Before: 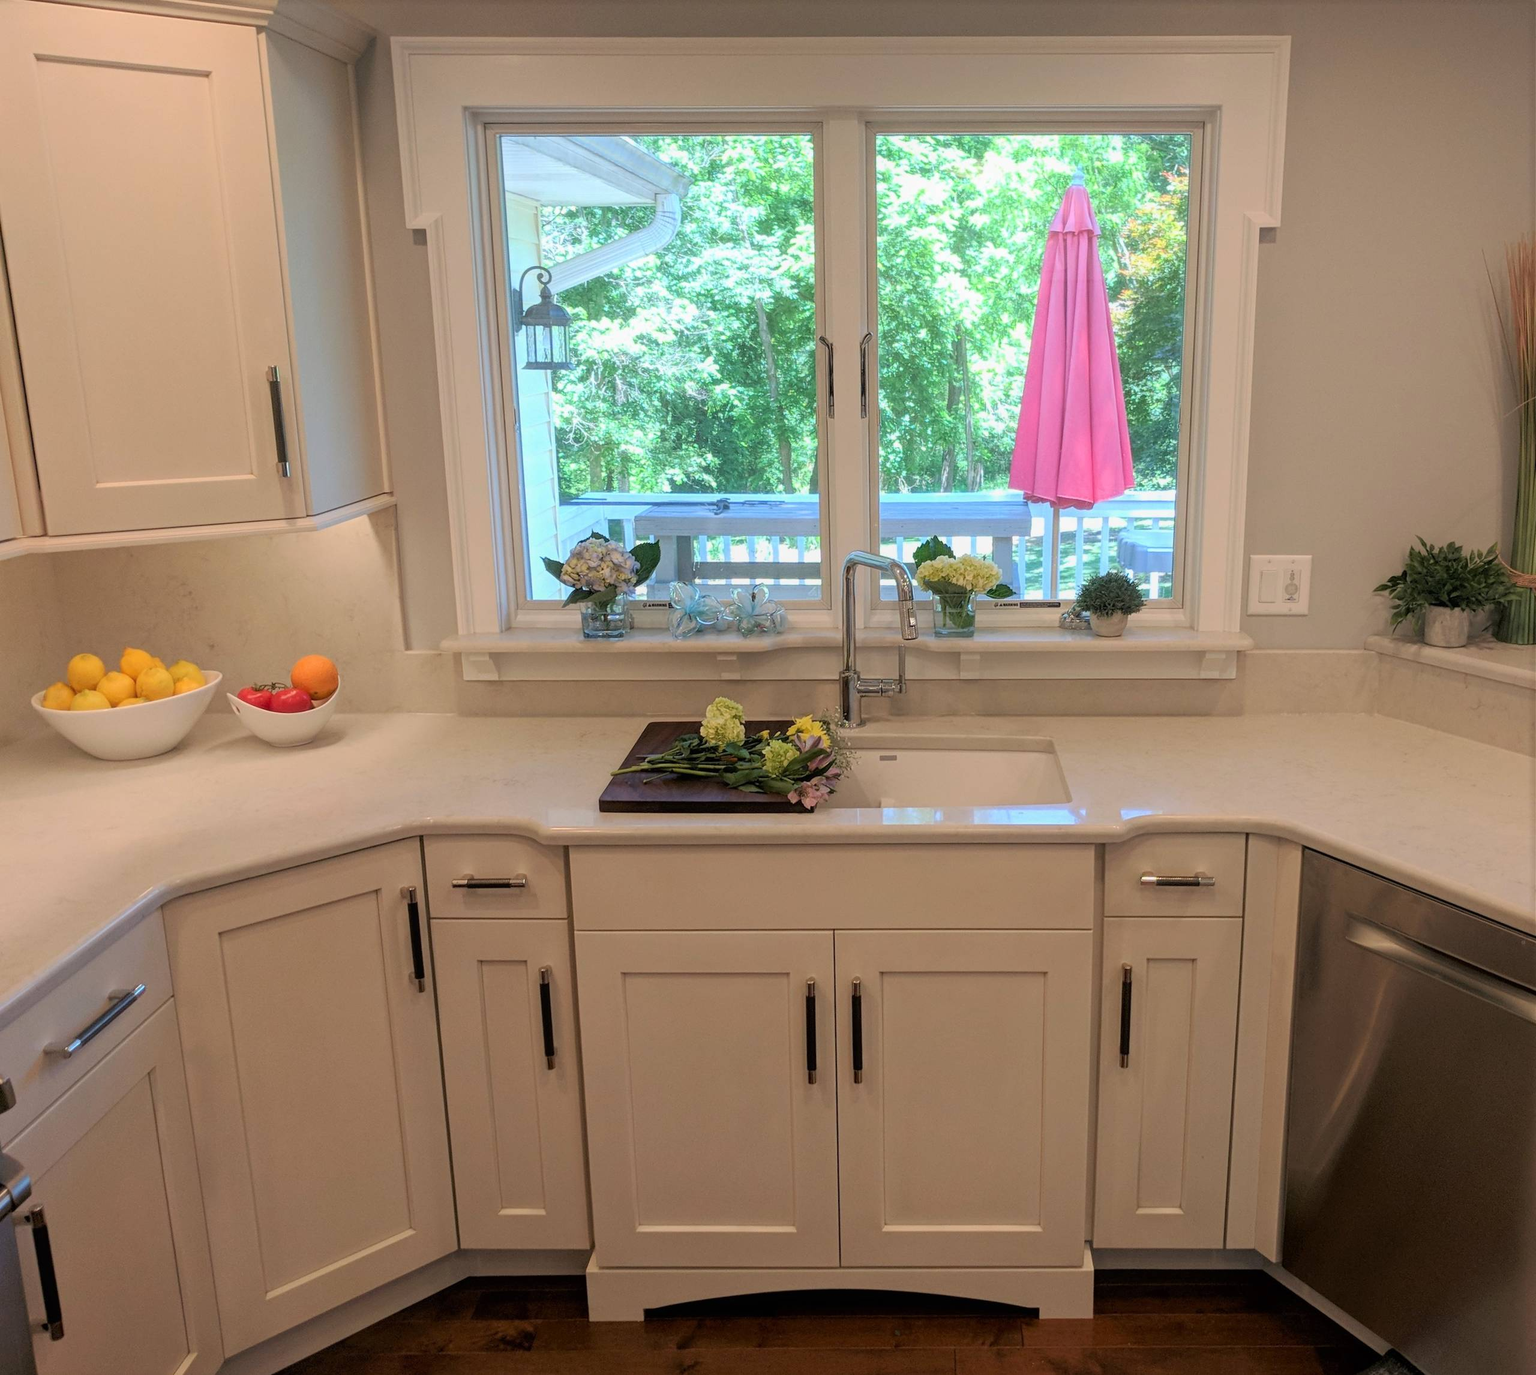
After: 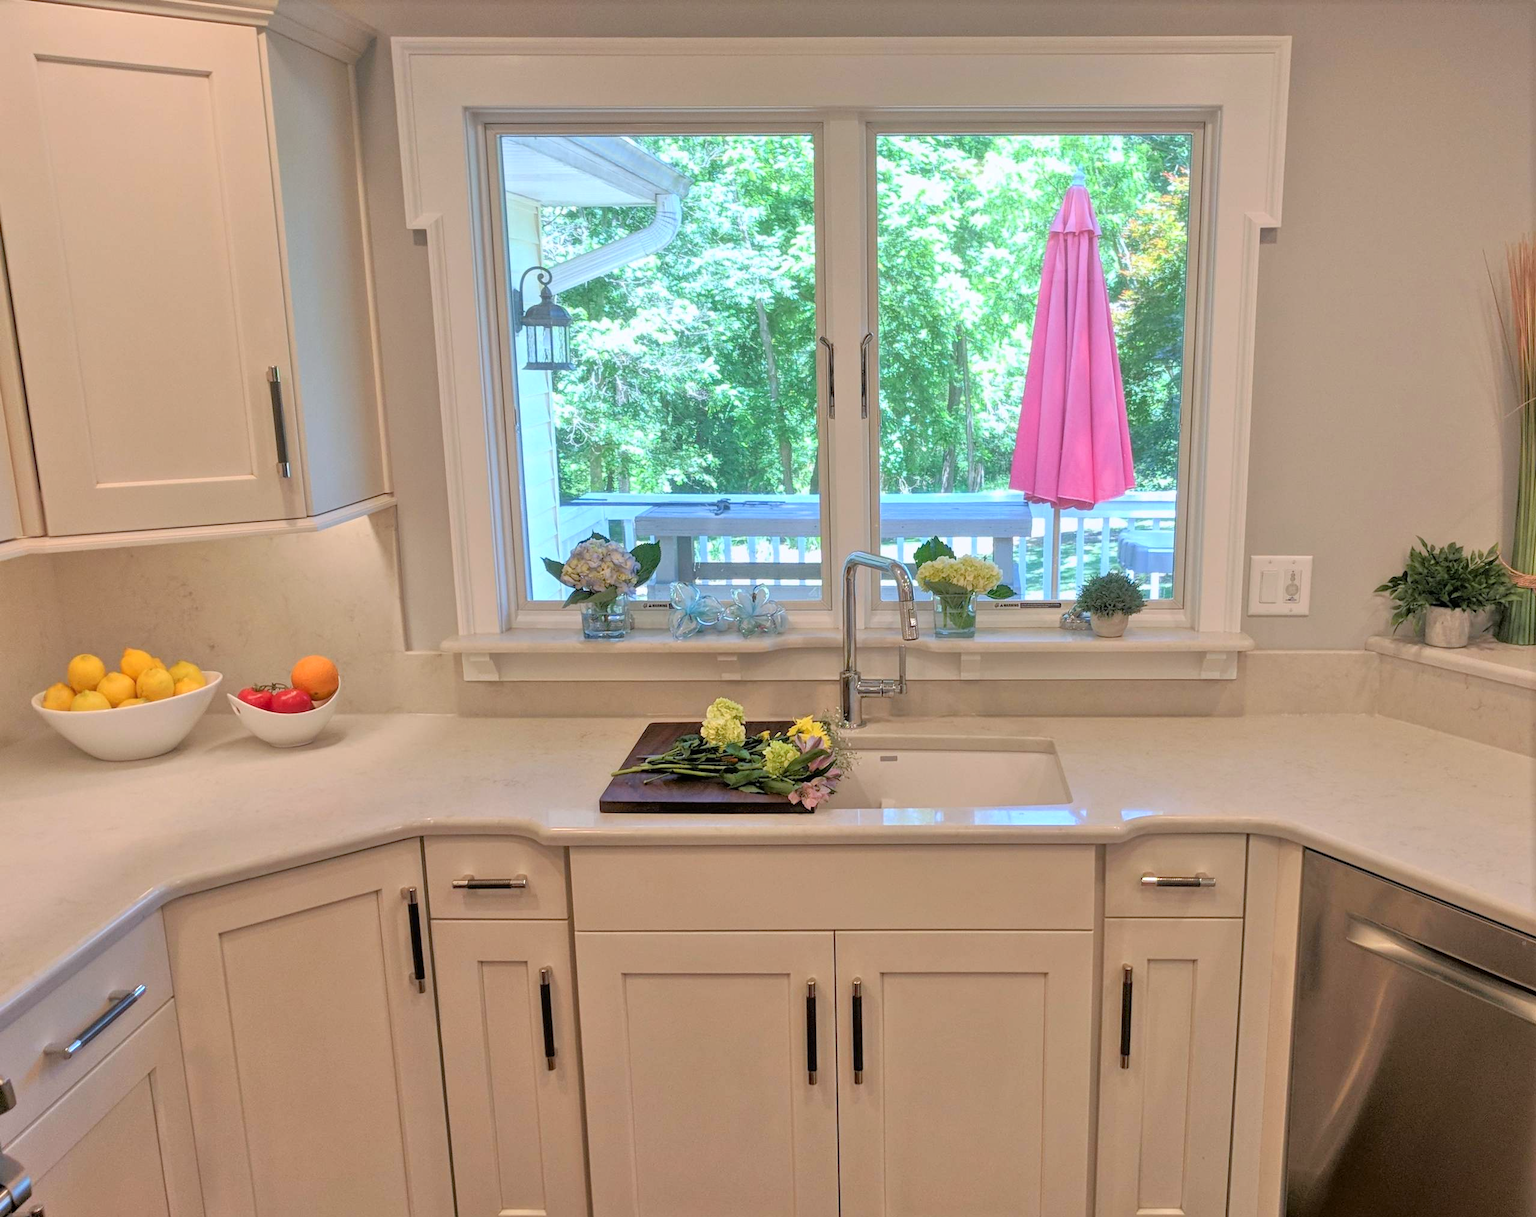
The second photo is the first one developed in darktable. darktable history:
contrast brightness saturation: contrast 0.03, brightness -0.04
crop and rotate: top 0%, bottom 11.49%
white balance: red 0.983, blue 1.036
tone equalizer: -7 EV 0.15 EV, -6 EV 0.6 EV, -5 EV 1.15 EV, -4 EV 1.33 EV, -3 EV 1.15 EV, -2 EV 0.6 EV, -1 EV 0.15 EV, mask exposure compensation -0.5 EV
